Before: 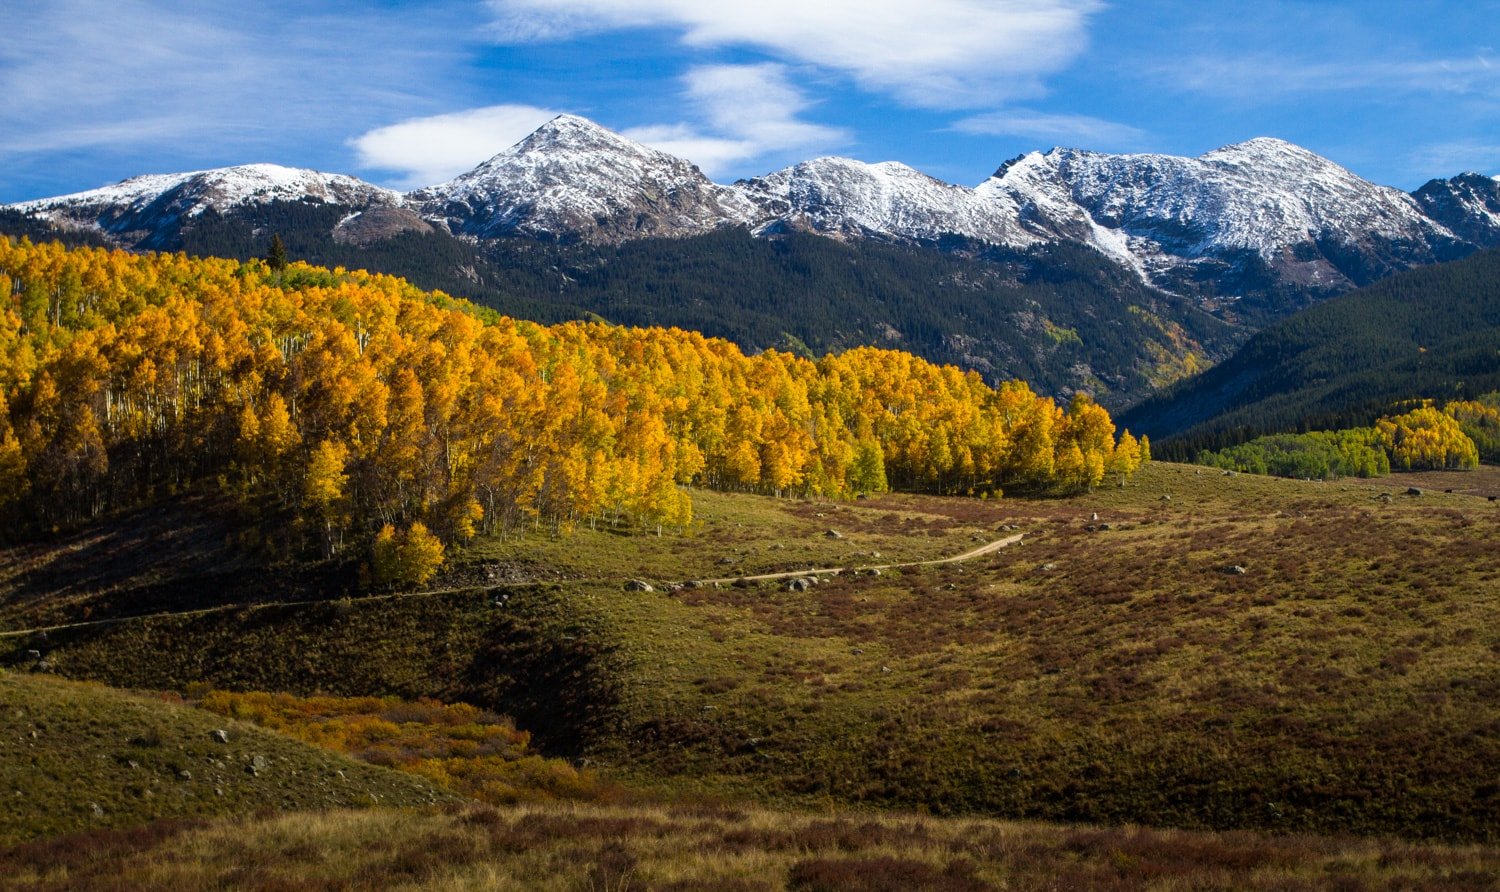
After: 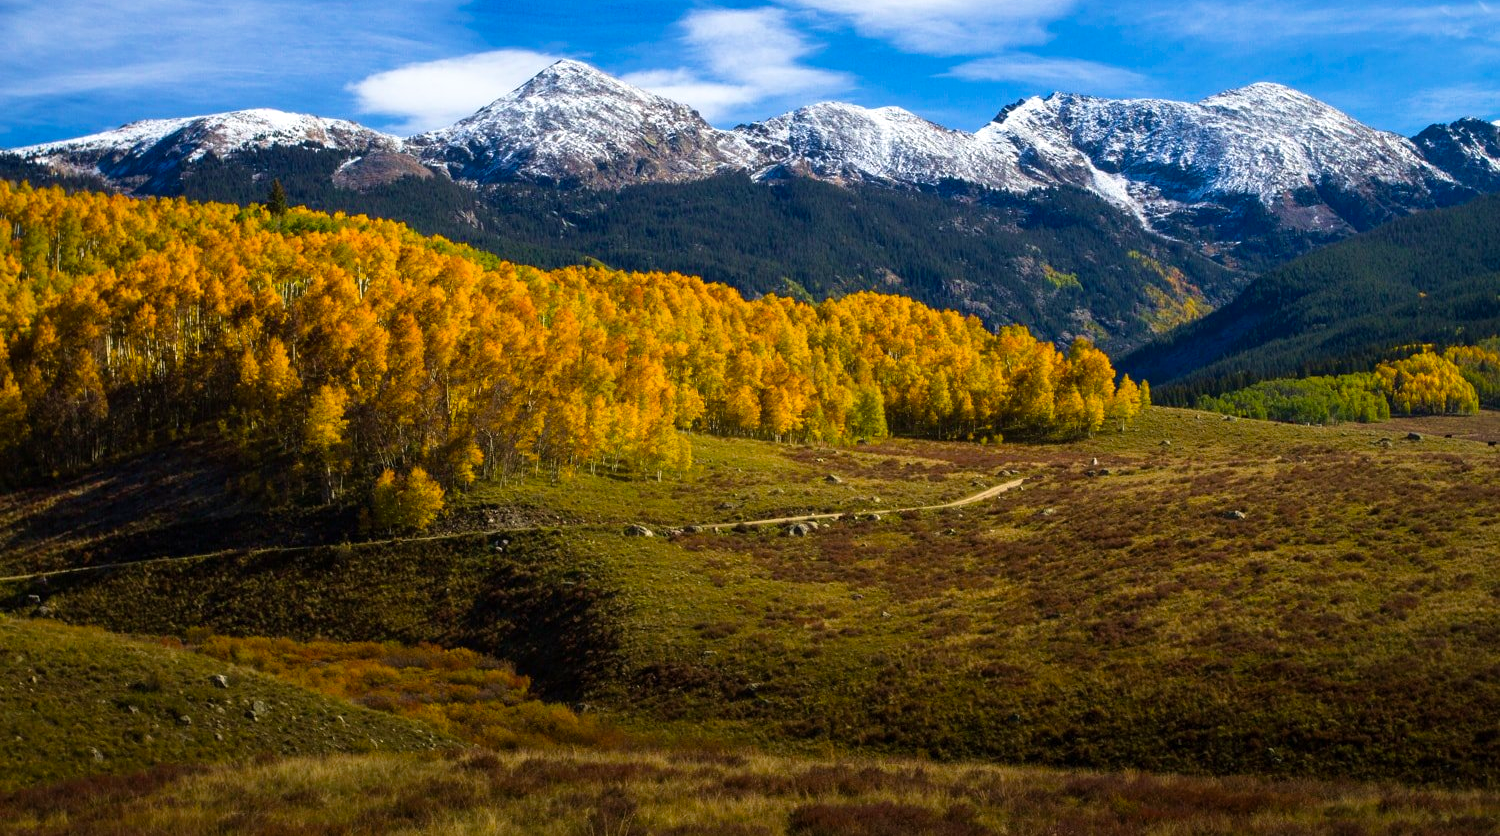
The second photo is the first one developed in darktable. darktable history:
velvia: on, module defaults
color balance rgb: linear chroma grading › global chroma 10%, perceptual saturation grading › global saturation 5%, perceptual brilliance grading › global brilliance 4%, global vibrance 7%, saturation formula JzAzBz (2021)
crop and rotate: top 6.25%
